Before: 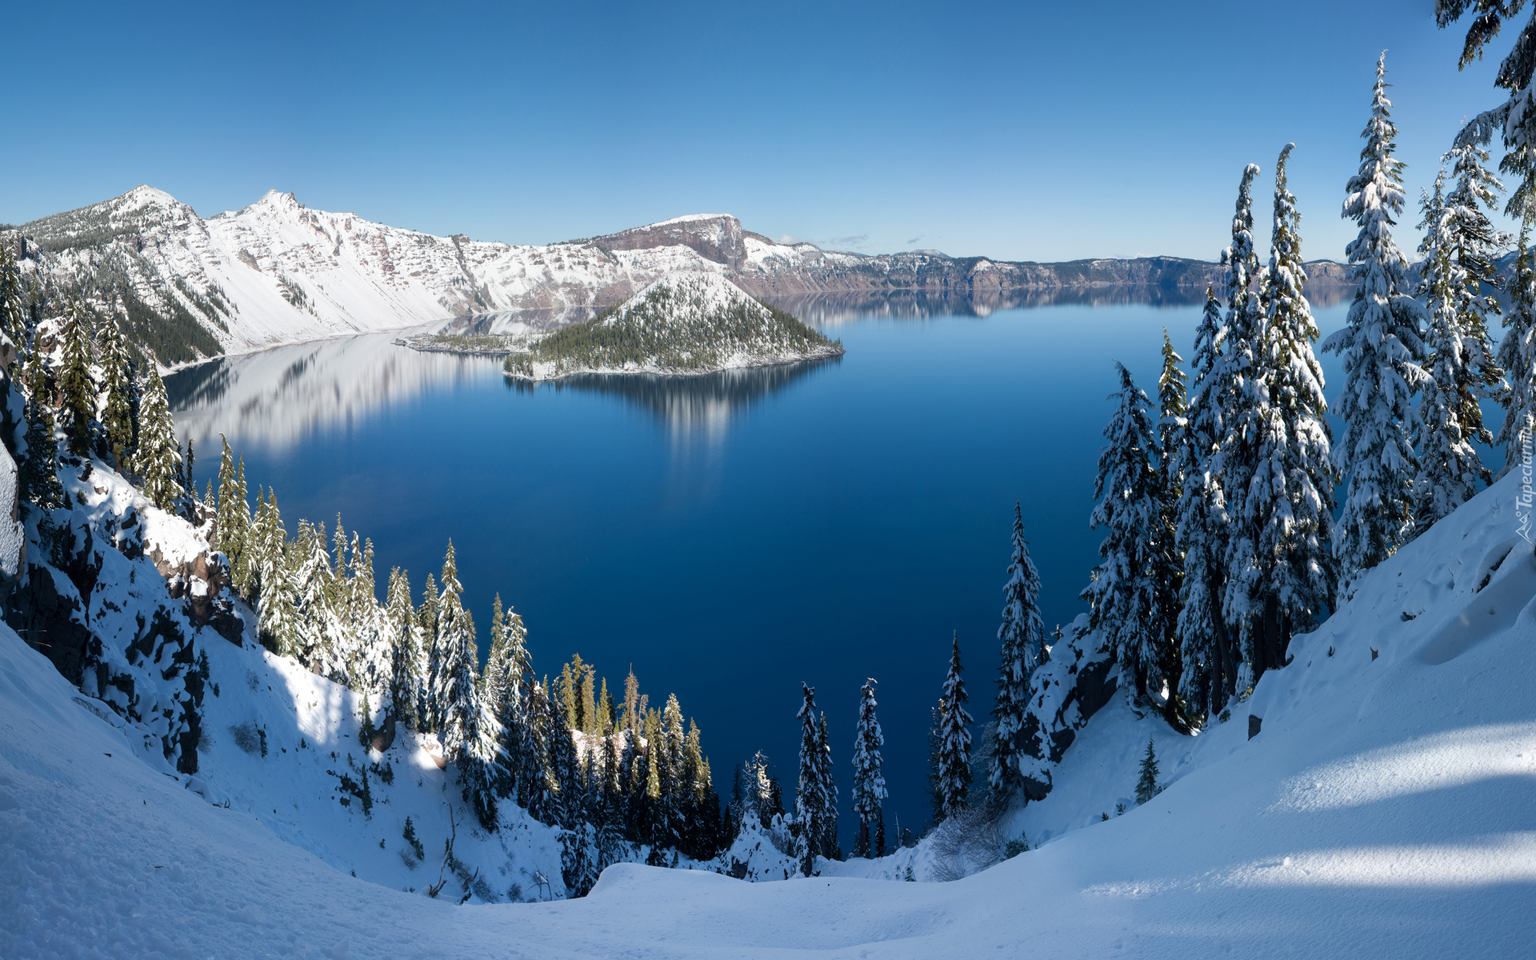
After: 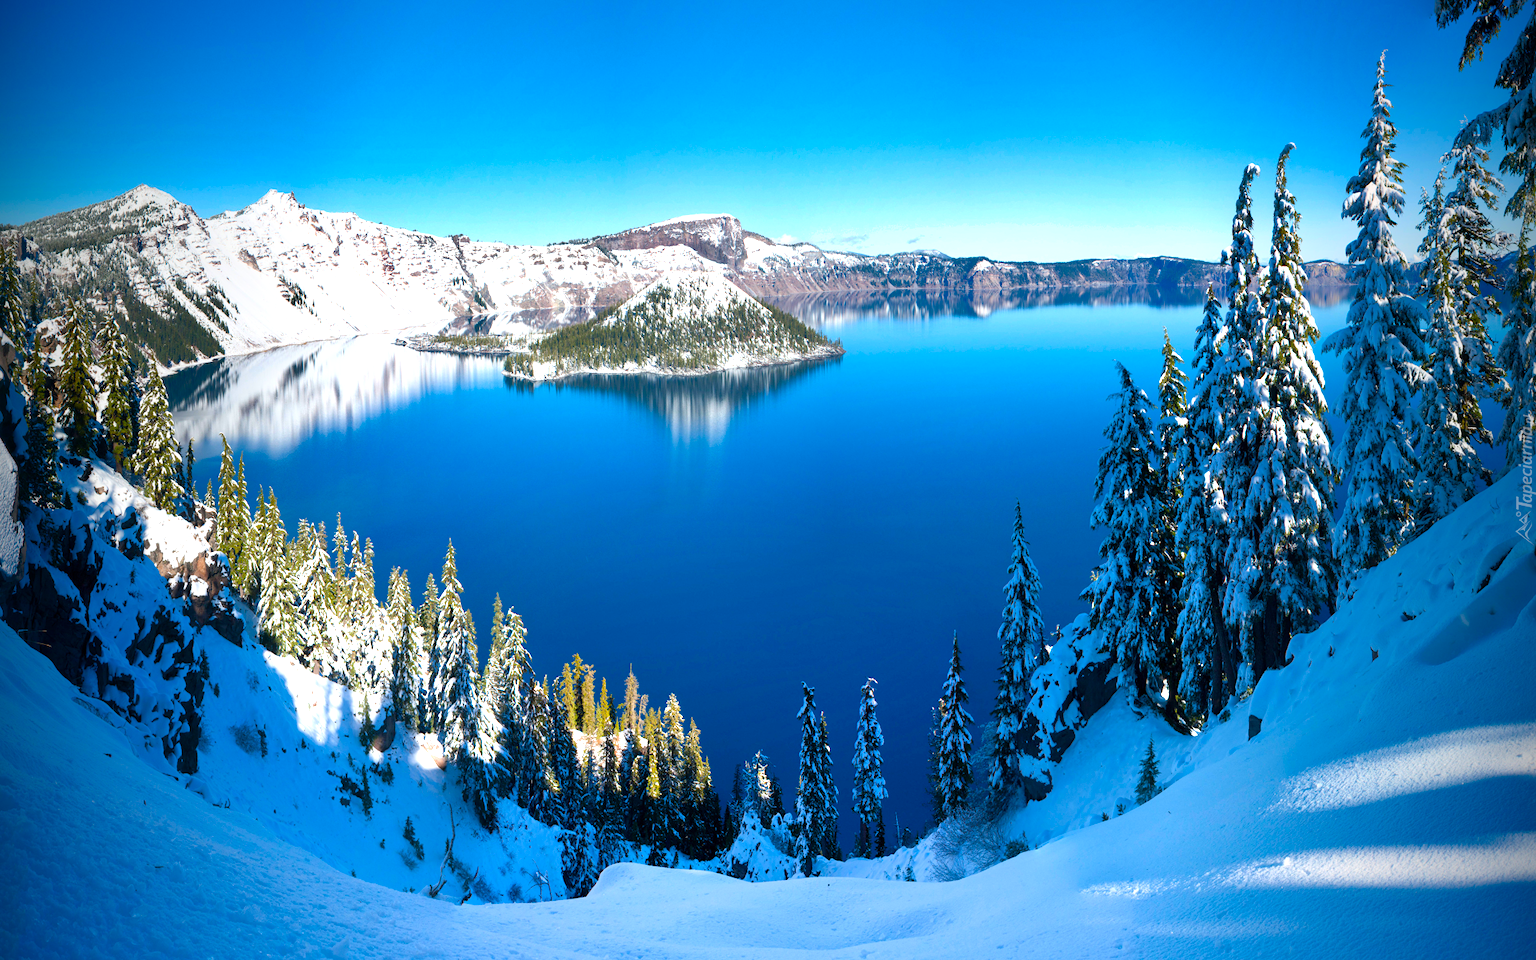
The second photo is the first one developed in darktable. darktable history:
shadows and highlights: soften with gaussian
vignetting: fall-off start 96.36%, fall-off radius 100.57%, brightness -0.982, saturation 0.491, width/height ratio 0.61
color balance rgb: shadows lift › chroma 2.024%, shadows lift › hue 222.05°, linear chroma grading › global chroma 15.388%, perceptual saturation grading › global saturation 30.585%, global vibrance 14.795%
exposure: exposure 0.769 EV, compensate exposure bias true, compensate highlight preservation false
